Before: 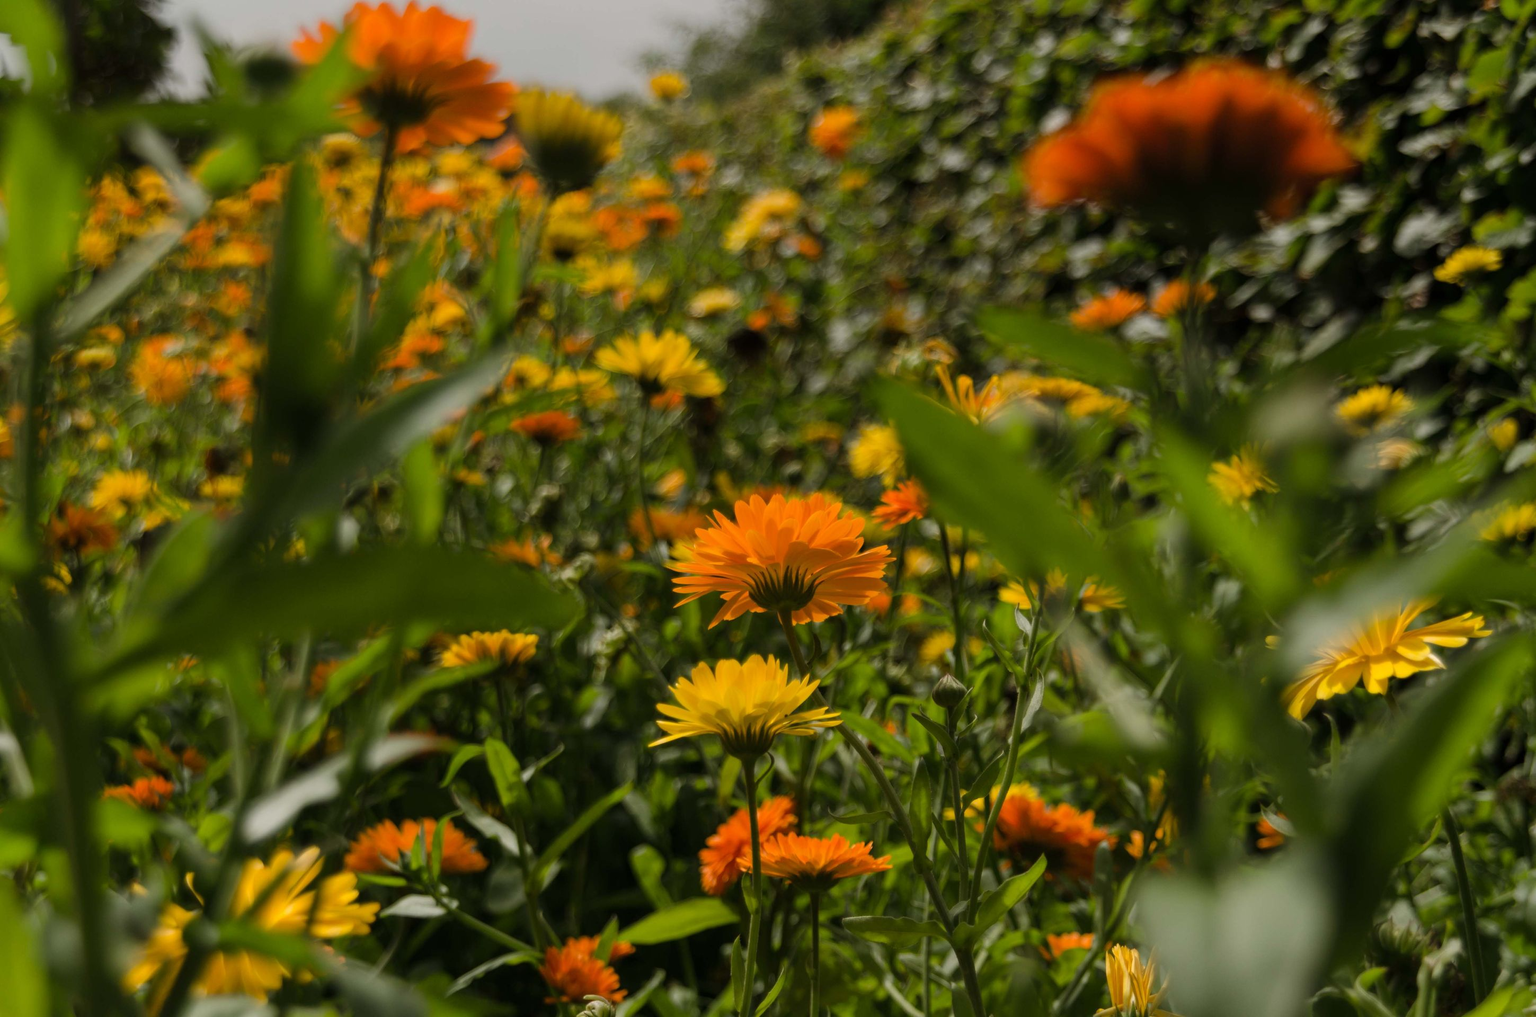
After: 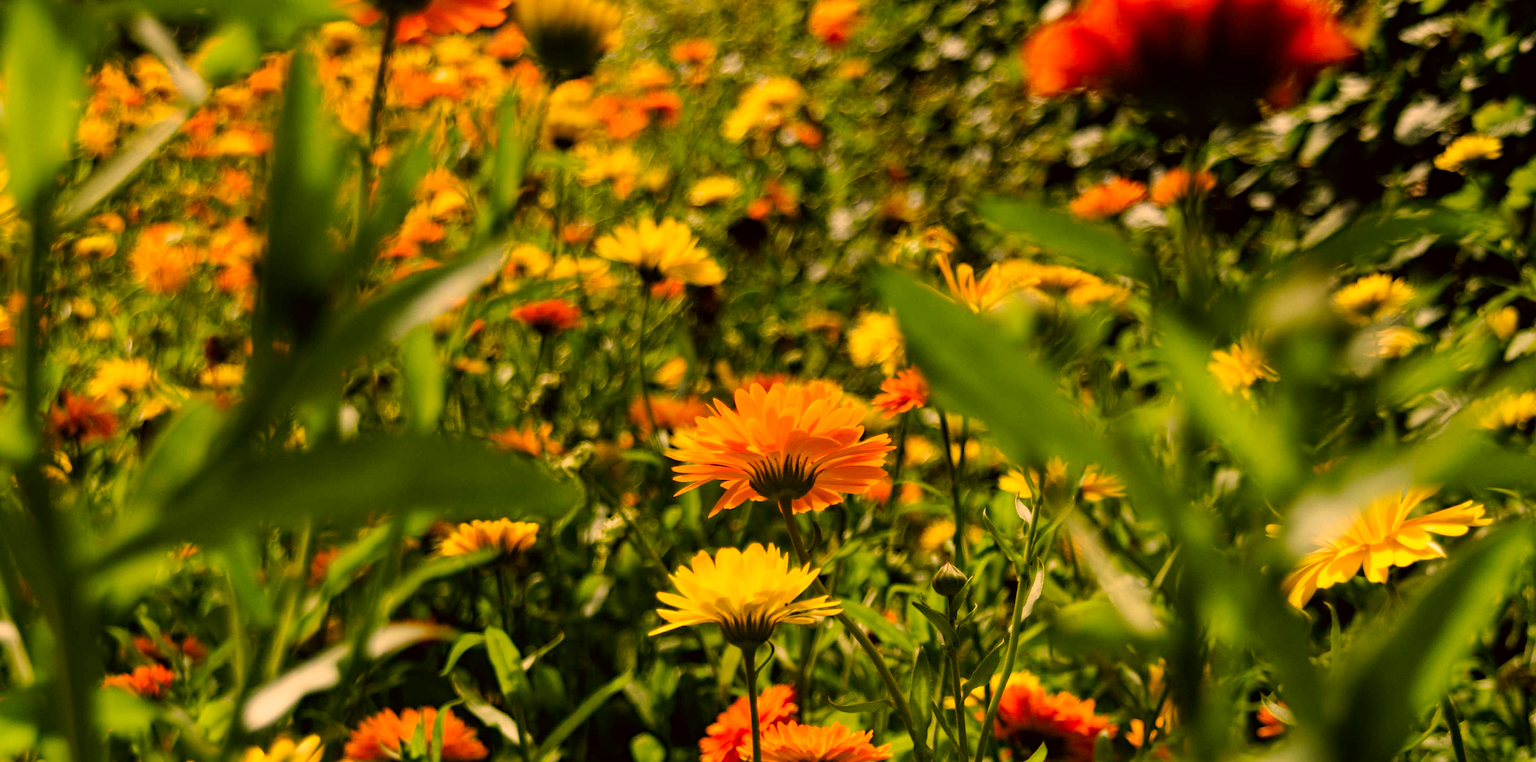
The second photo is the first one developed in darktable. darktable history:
haze removal: compatibility mode true, adaptive false
base curve: curves: ch0 [(0, 0) (0.005, 0.002) (0.15, 0.3) (0.4, 0.7) (0.75, 0.95) (1, 1)], preserve colors none
crop: top 11.021%, bottom 13.963%
color correction: highlights a* 18.71, highlights b* 35, shadows a* 1.48, shadows b* 6.48, saturation 1.04
